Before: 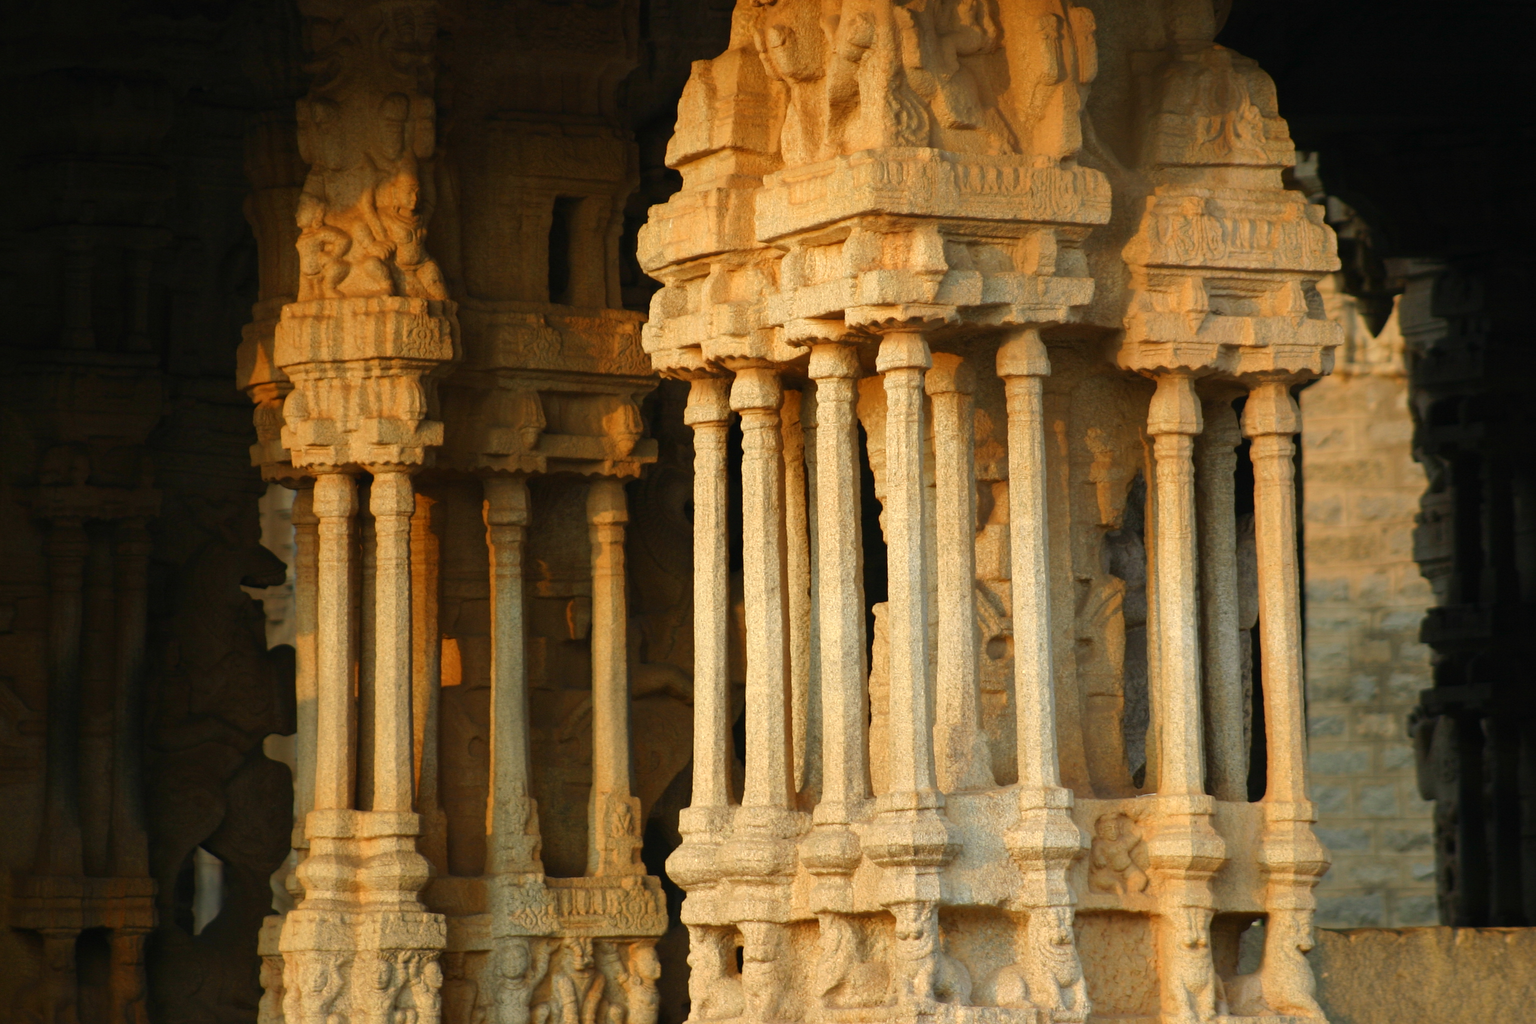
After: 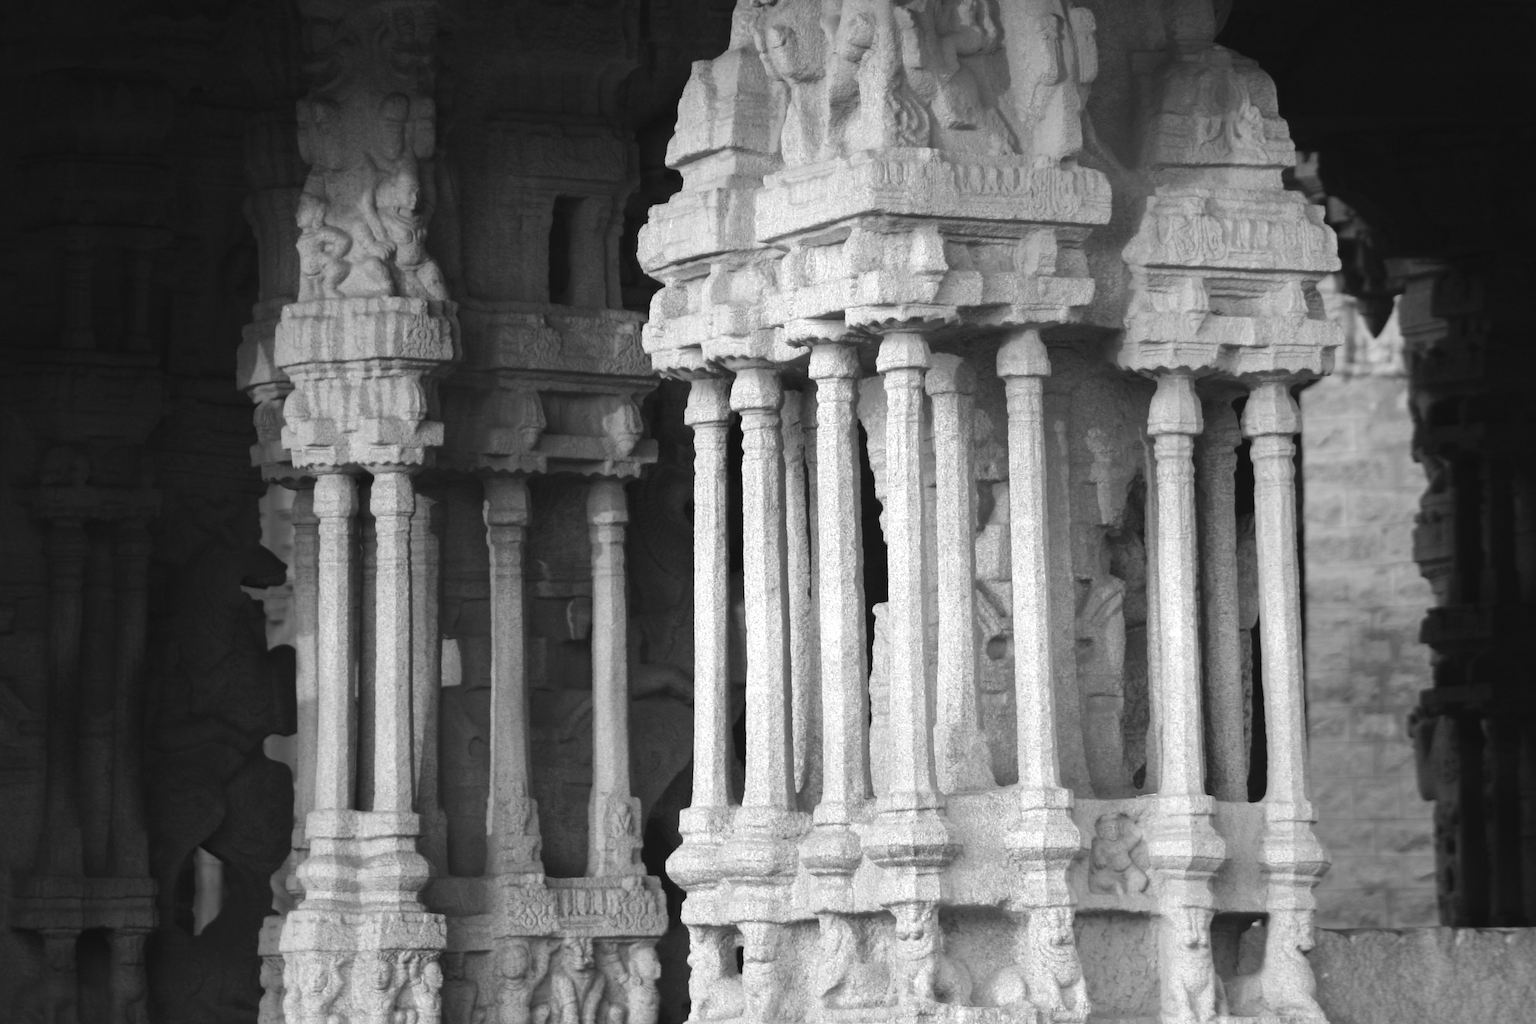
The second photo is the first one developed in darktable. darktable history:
monochrome: a -71.75, b 75.82
exposure: black level correction -0.002, exposure 0.54 EV, compensate highlight preservation false
